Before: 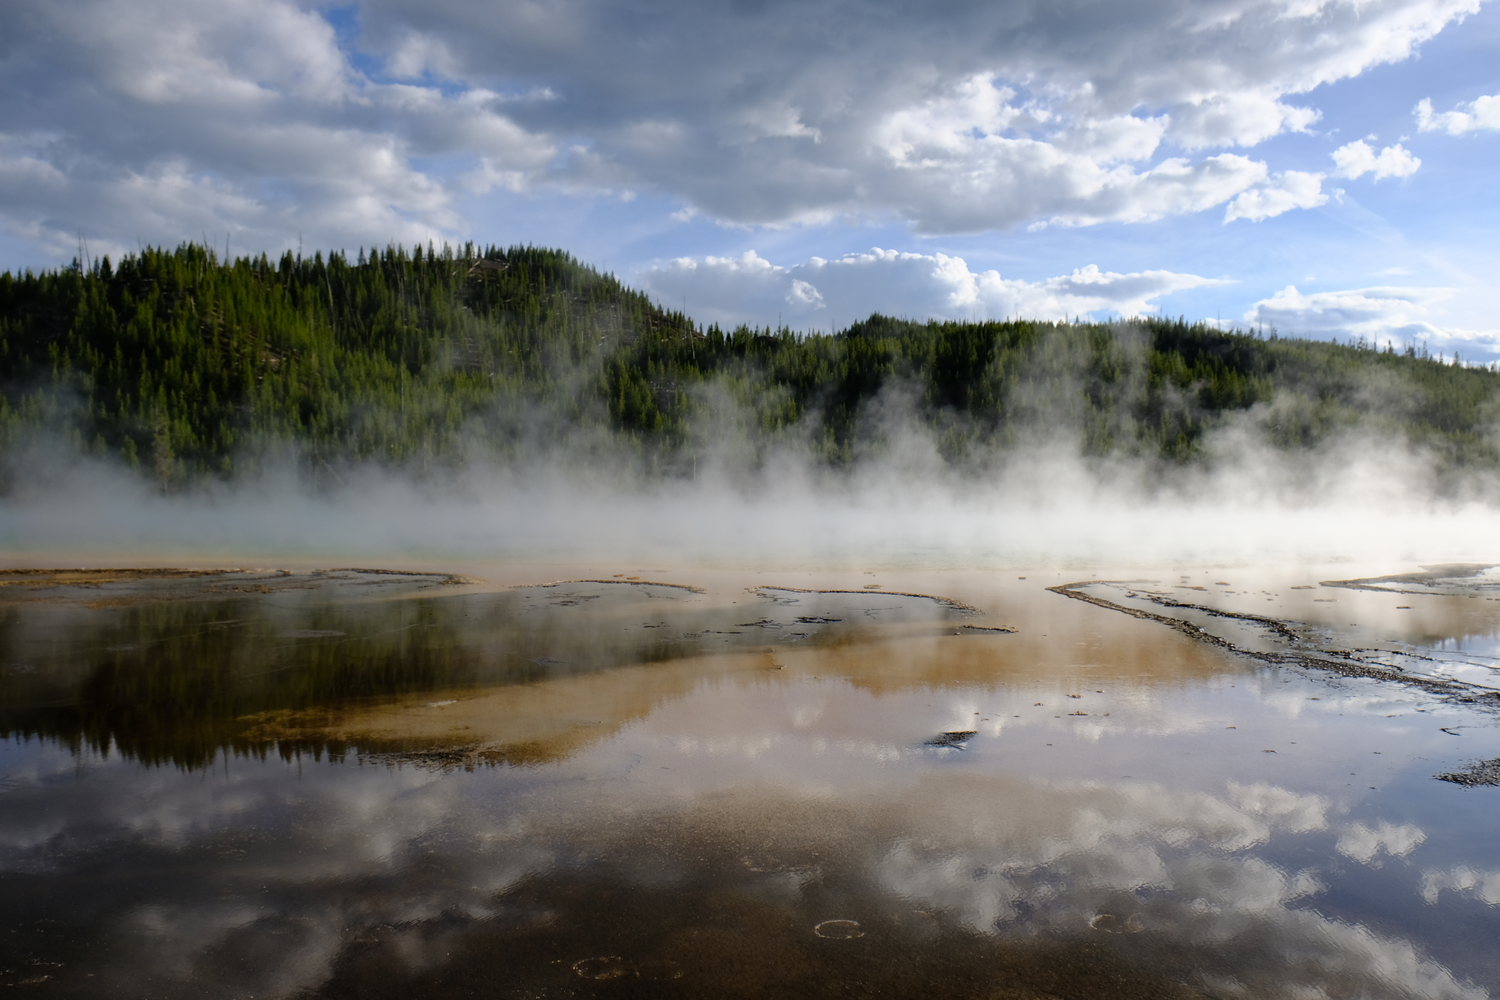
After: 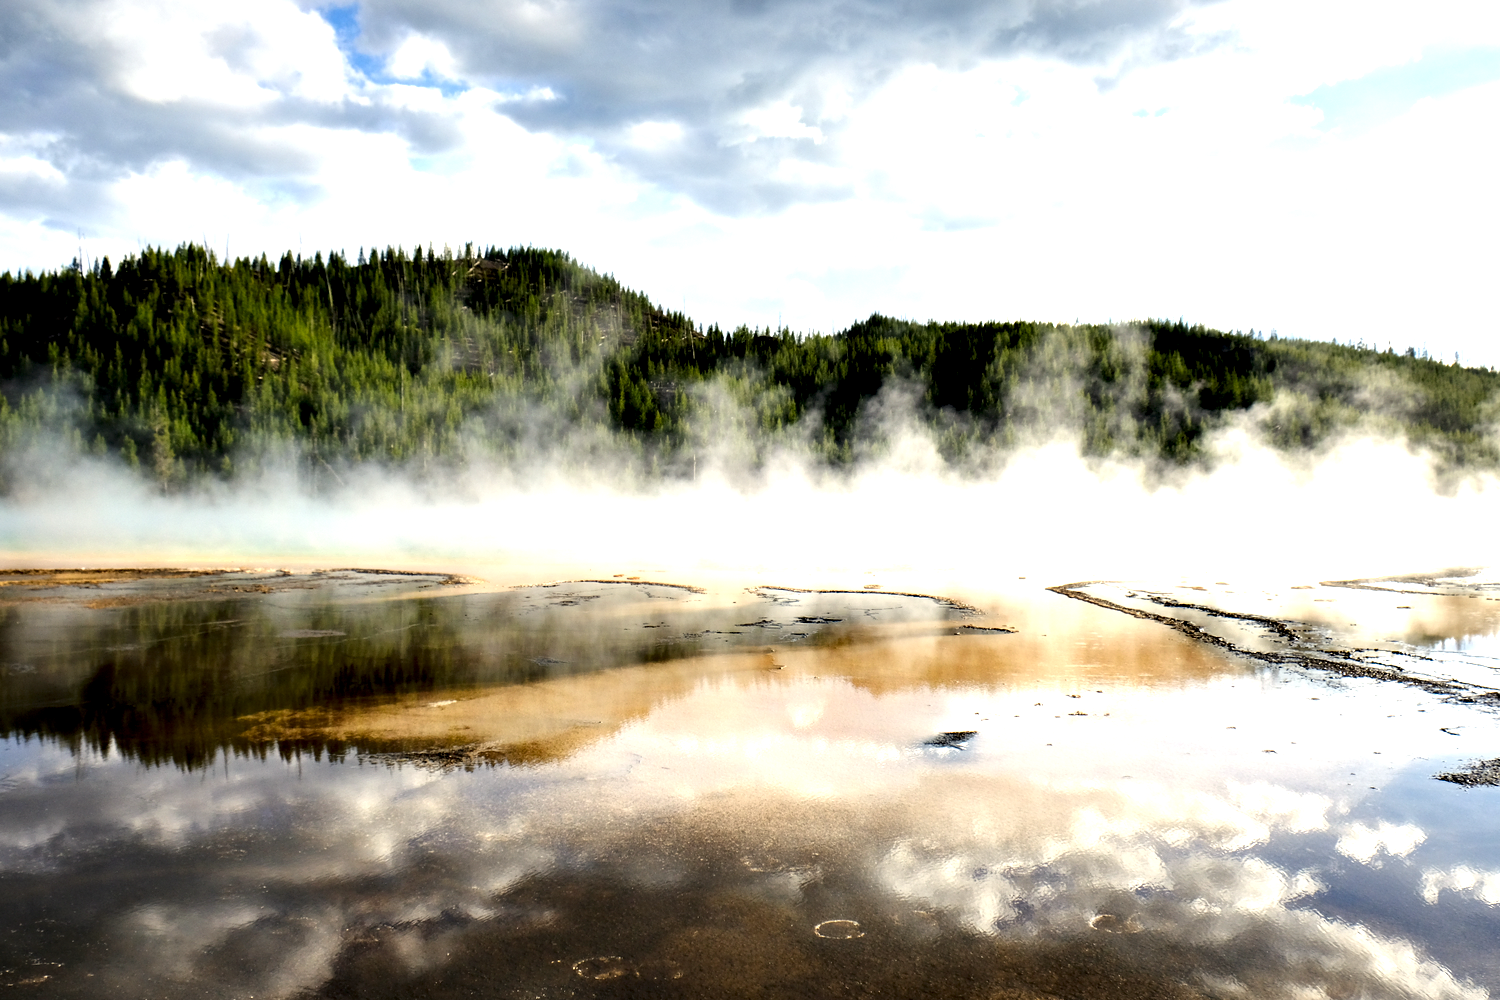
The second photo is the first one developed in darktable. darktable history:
exposure: black level correction 0, exposure 1.55 EV, compensate exposure bias true, compensate highlight preservation false
white balance: red 1.029, blue 0.92
contrast equalizer: octaves 7, y [[0.6 ×6], [0.55 ×6], [0 ×6], [0 ×6], [0 ×6]]
